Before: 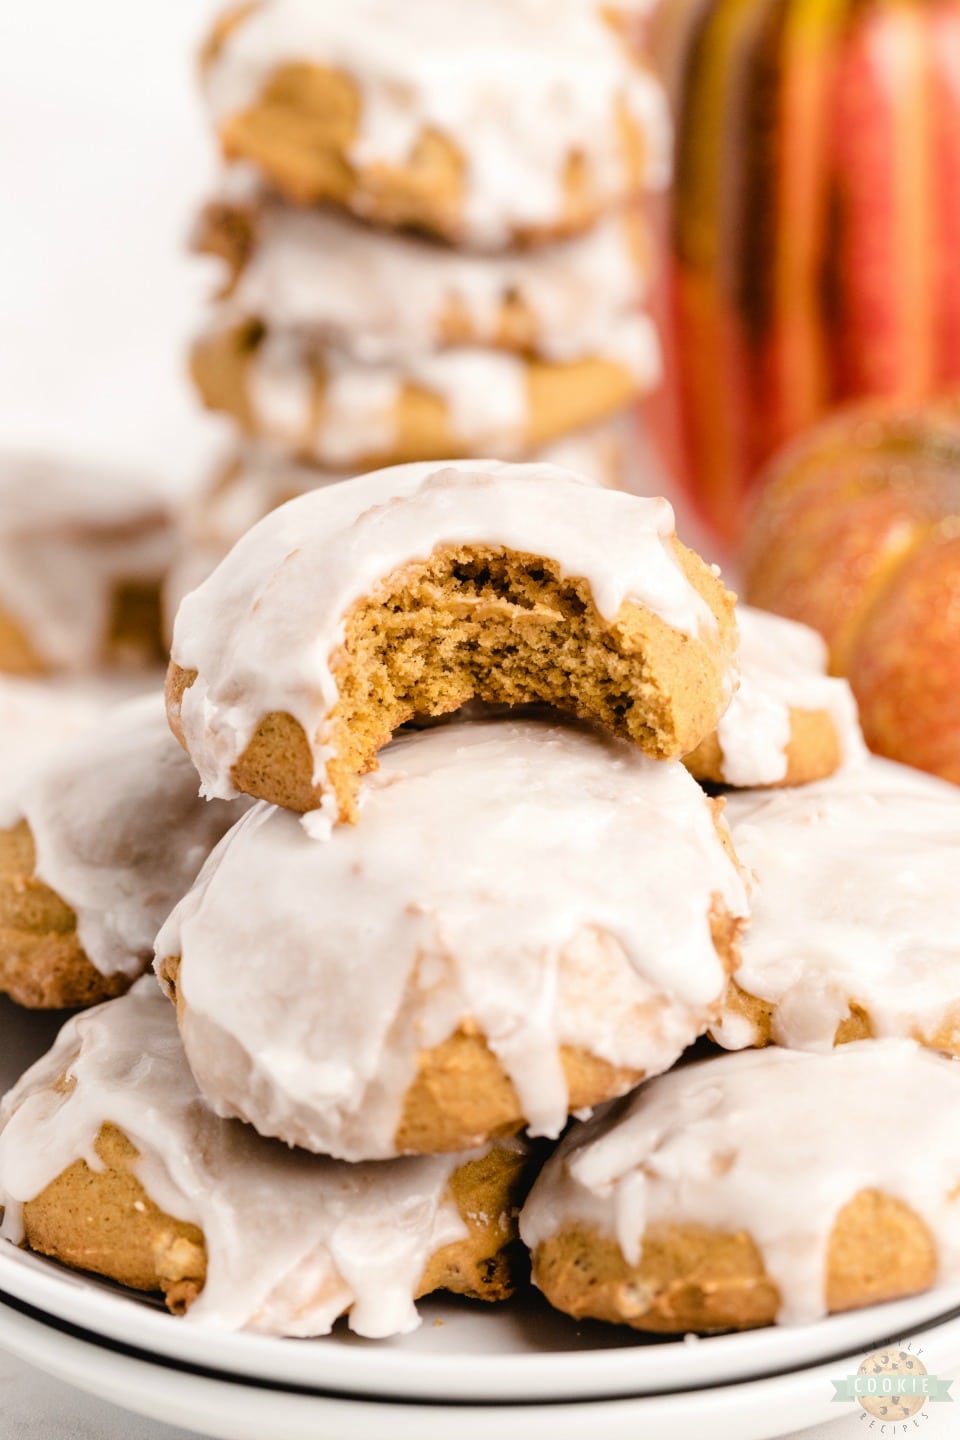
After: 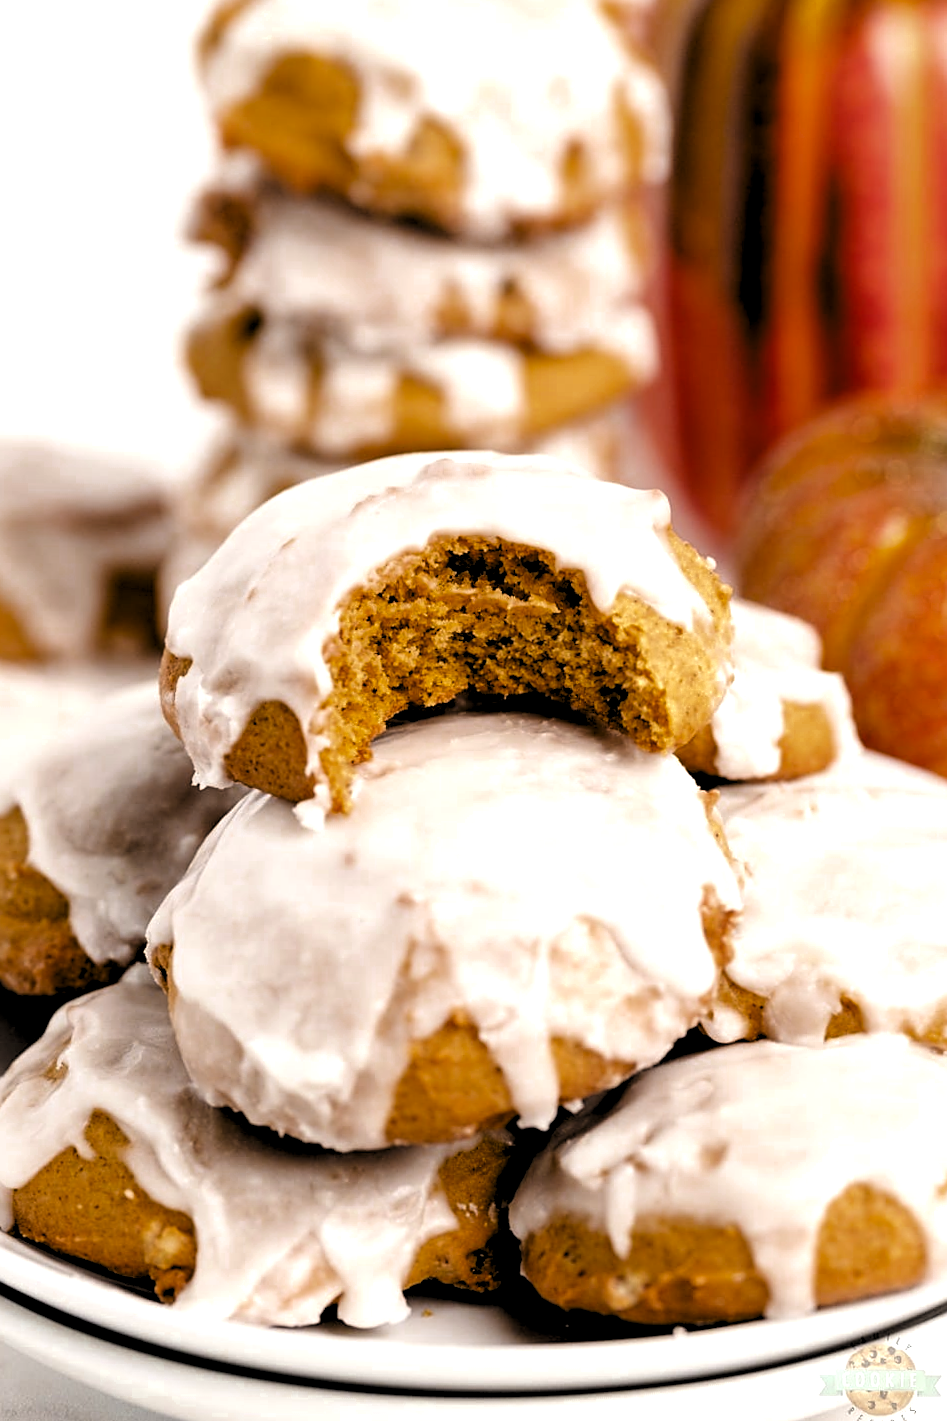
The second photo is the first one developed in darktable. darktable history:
color zones: curves: ch0 [(0.11, 0.396) (0.195, 0.36) (0.25, 0.5) (0.303, 0.412) (0.357, 0.544) (0.75, 0.5) (0.967, 0.328)]; ch1 [(0, 0.468) (0.112, 0.512) (0.202, 0.6) (0.25, 0.5) (0.307, 0.352) (0.357, 0.544) (0.75, 0.5) (0.963, 0.524)]
sharpen: on, module defaults
crop and rotate: angle -0.5°
levels: levels [0.182, 0.542, 0.902]
